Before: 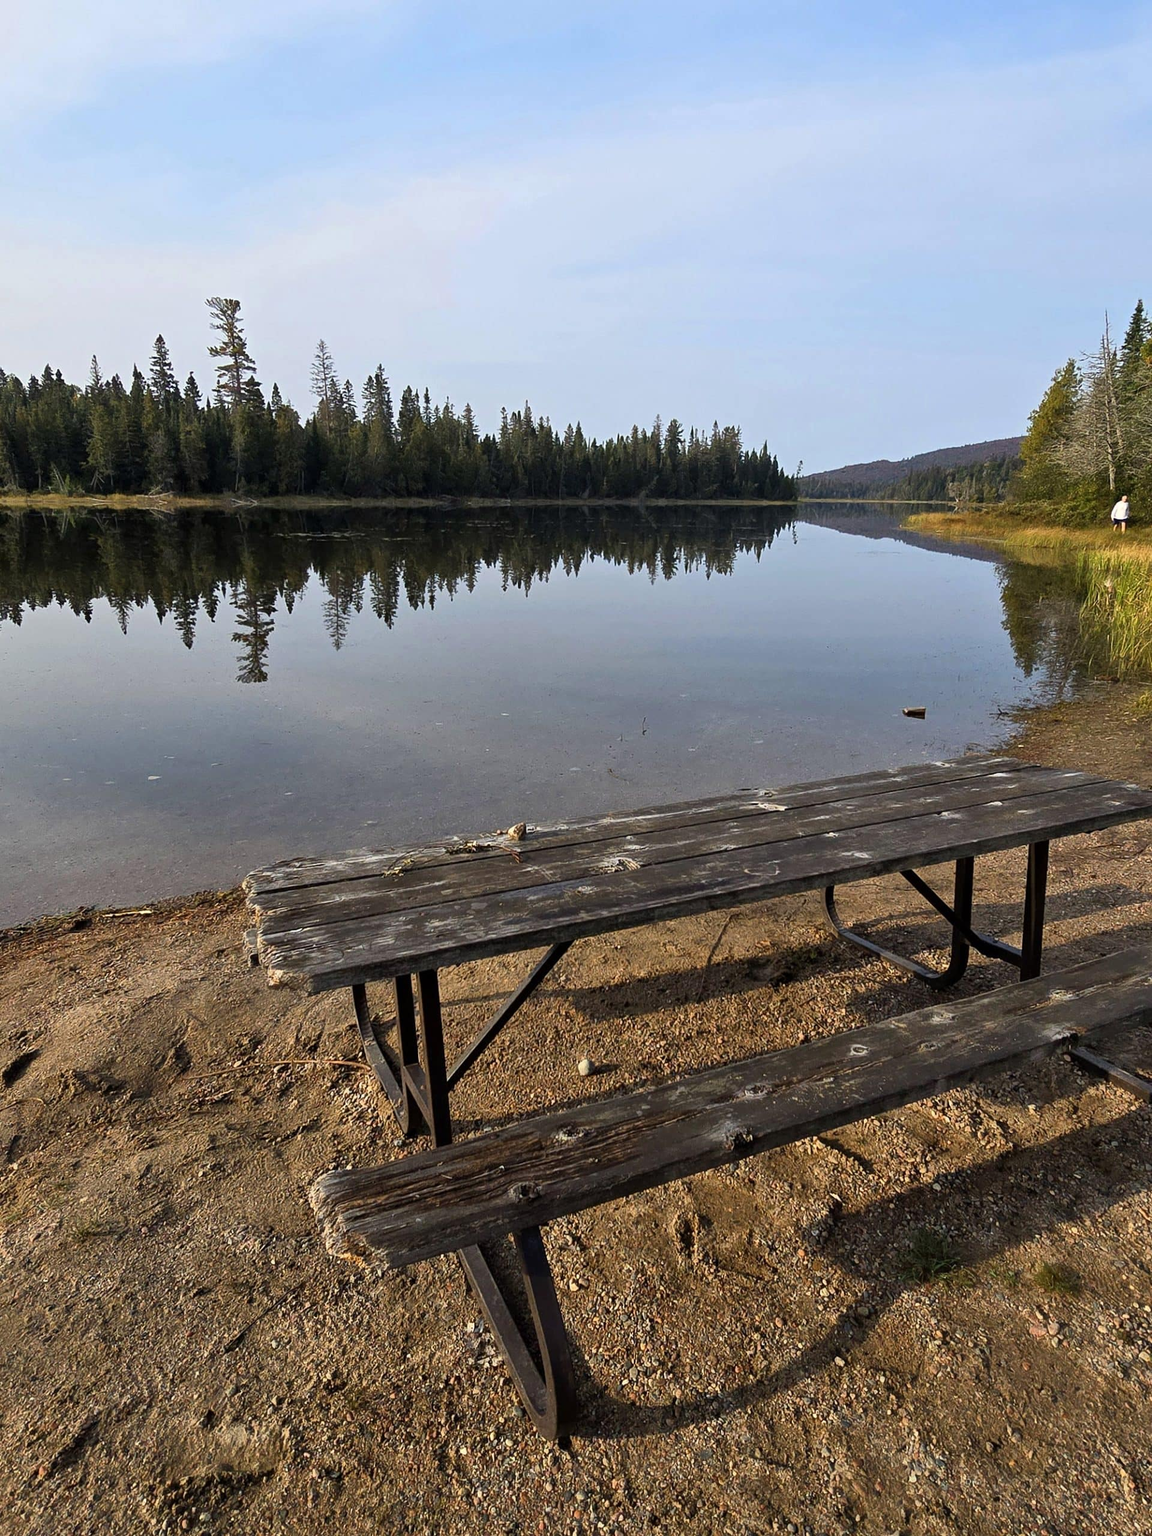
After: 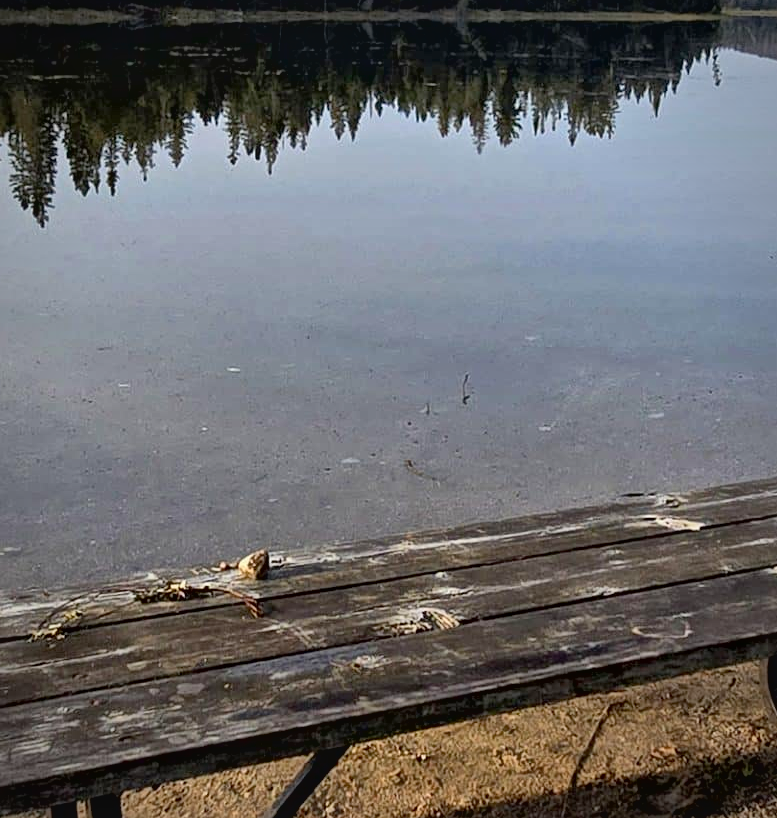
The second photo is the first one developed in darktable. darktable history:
vignetting: fall-off radius 61.05%, brightness -0.42, saturation -0.289
crop: left 31.705%, top 32.073%, right 27.8%, bottom 35.937%
contrast brightness saturation: contrast -0.092, brightness 0.048, saturation 0.077
local contrast: mode bilateral grid, contrast 21, coarseness 20, detail 150%, midtone range 0.2
exposure: black level correction 0.01, compensate highlight preservation false
